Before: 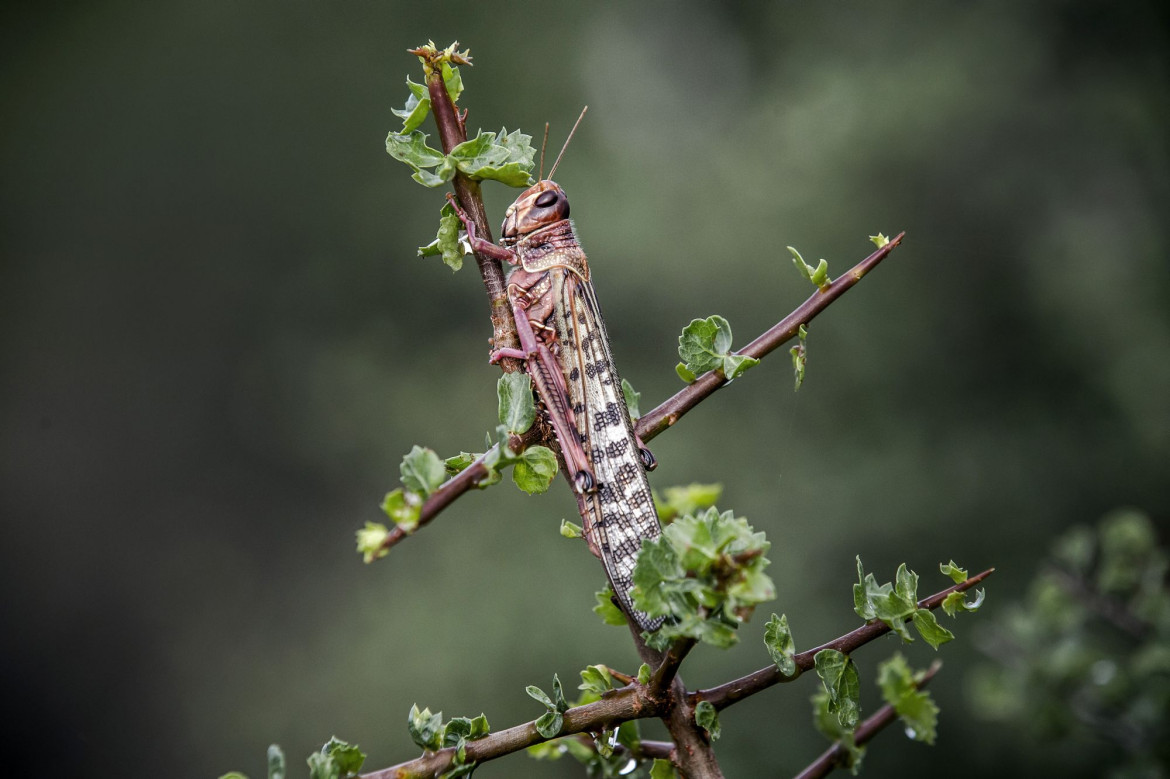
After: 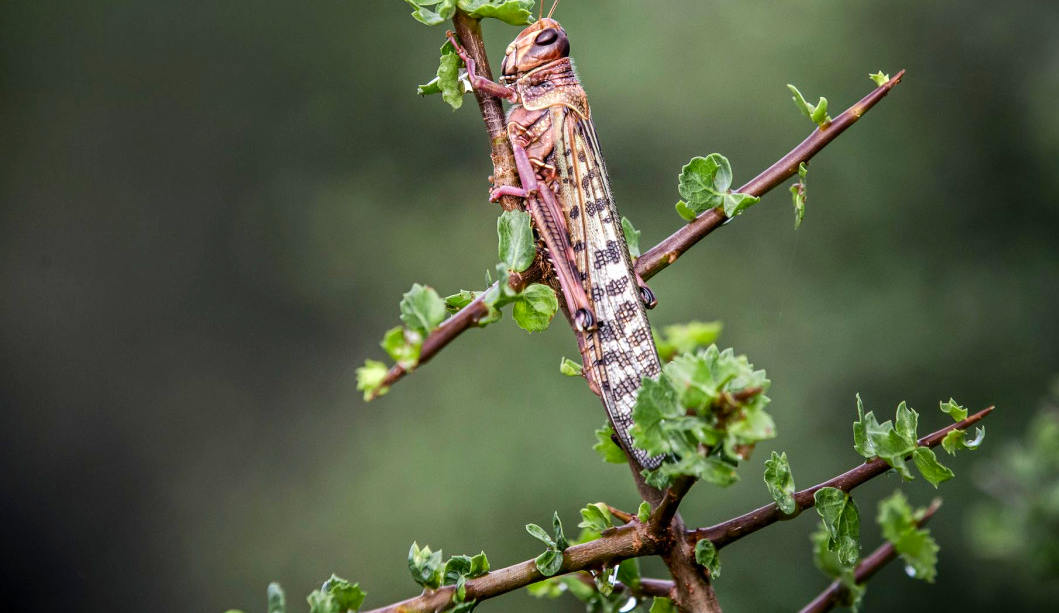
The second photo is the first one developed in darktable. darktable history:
crop: top 20.916%, right 9.437%, bottom 0.316%
tone curve: curves: ch0 [(0, 0) (0.389, 0.458) (0.745, 0.82) (0.849, 0.917) (0.919, 0.969) (1, 1)]; ch1 [(0, 0) (0.437, 0.404) (0.5, 0.5) (0.529, 0.55) (0.58, 0.6) (0.616, 0.649) (1, 1)]; ch2 [(0, 0) (0.442, 0.428) (0.5, 0.5) (0.525, 0.543) (0.585, 0.62) (1, 1)], color space Lab, independent channels, preserve colors none
